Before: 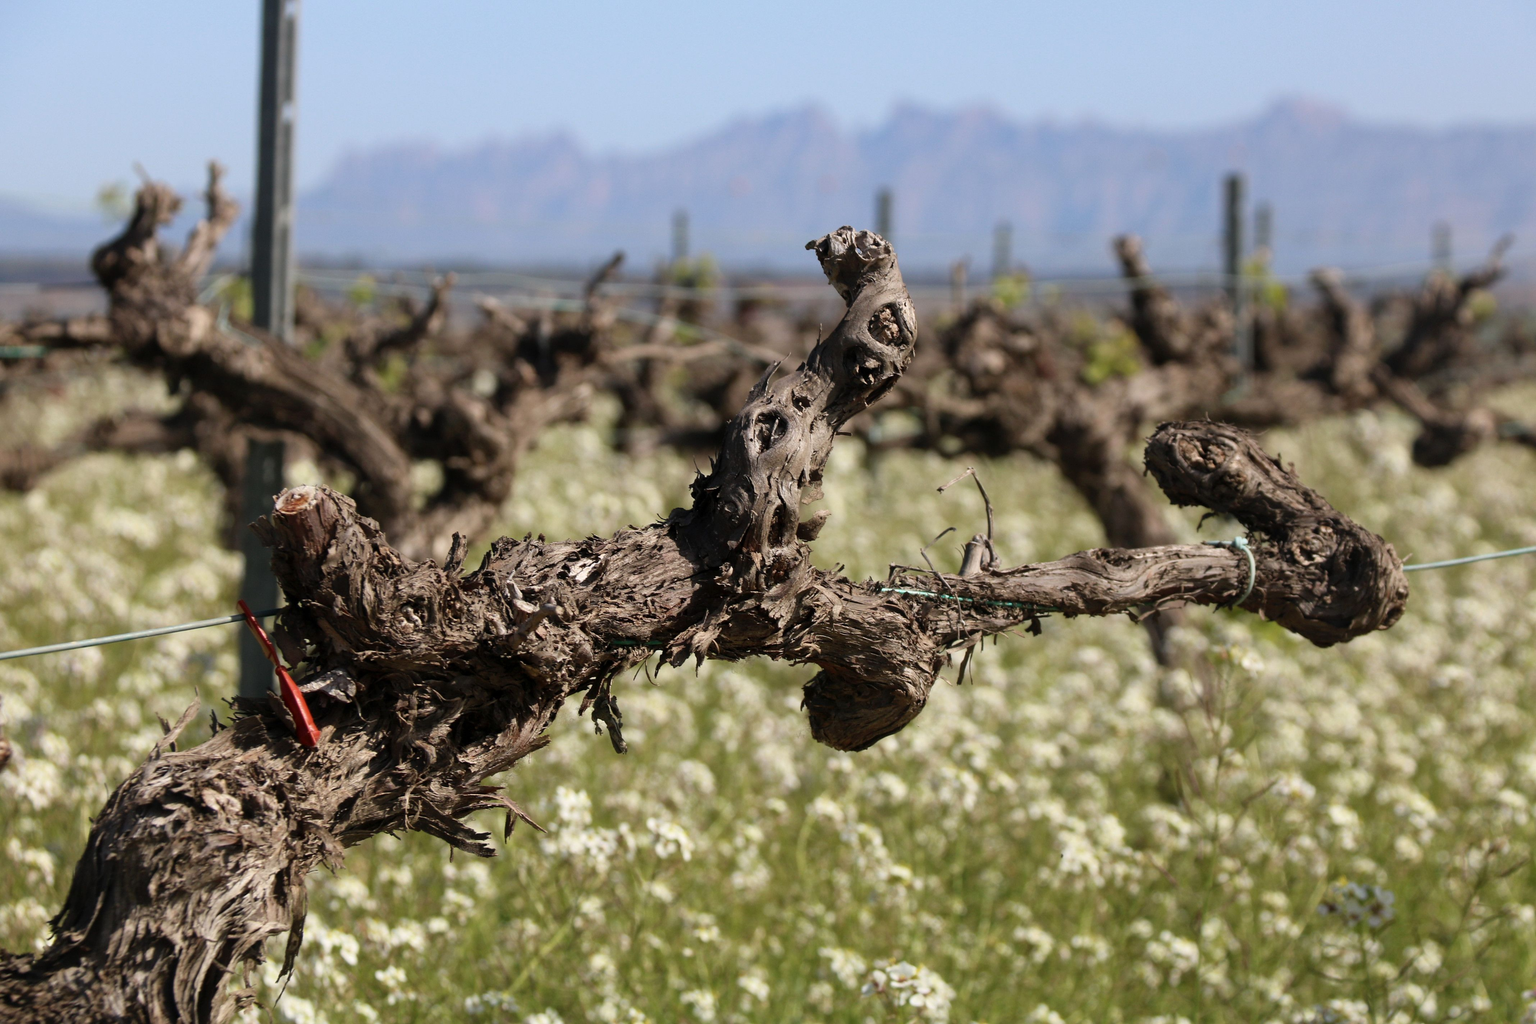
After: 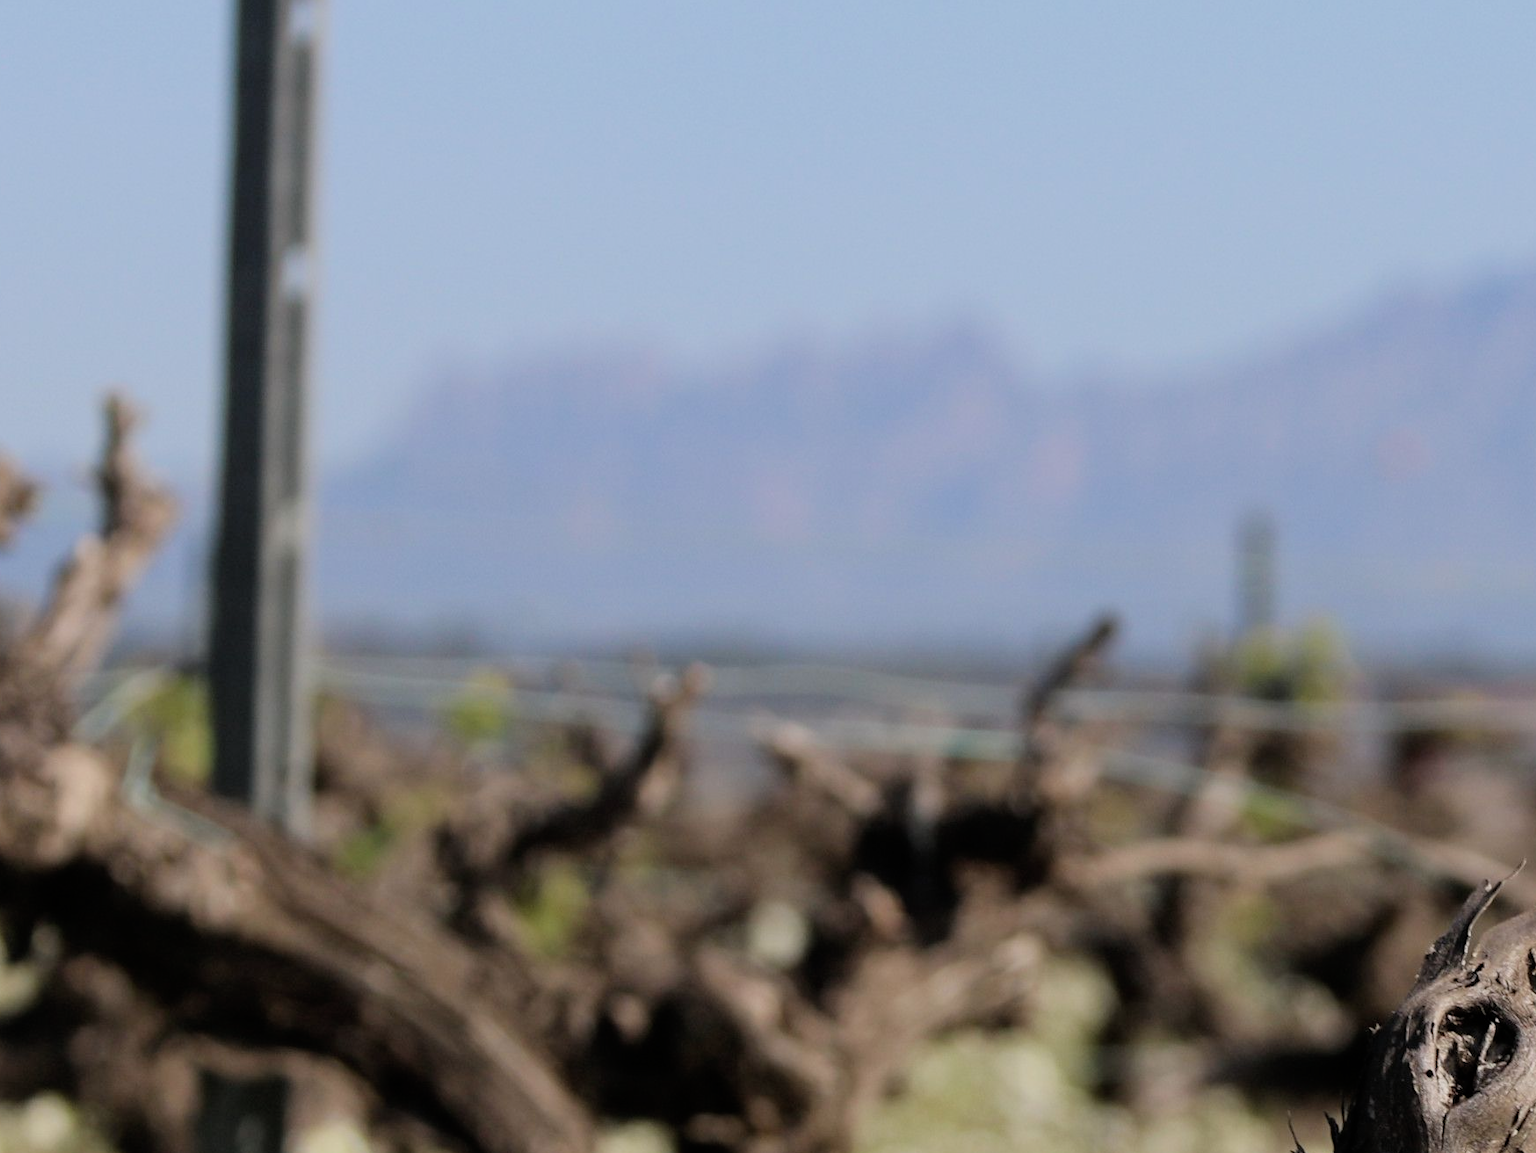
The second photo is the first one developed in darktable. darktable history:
filmic rgb: black relative exposure -8.03 EV, white relative exposure 3.92 EV, hardness 4.27, color science v6 (2022)
crop and rotate: left 10.843%, top 0.097%, right 48.223%, bottom 53.777%
exposure: compensate highlight preservation false
color calibration: gray › normalize channels true, illuminant same as pipeline (D50), adaptation XYZ, x 0.346, y 0.359, temperature 5007.77 K, gamut compression 0.021
